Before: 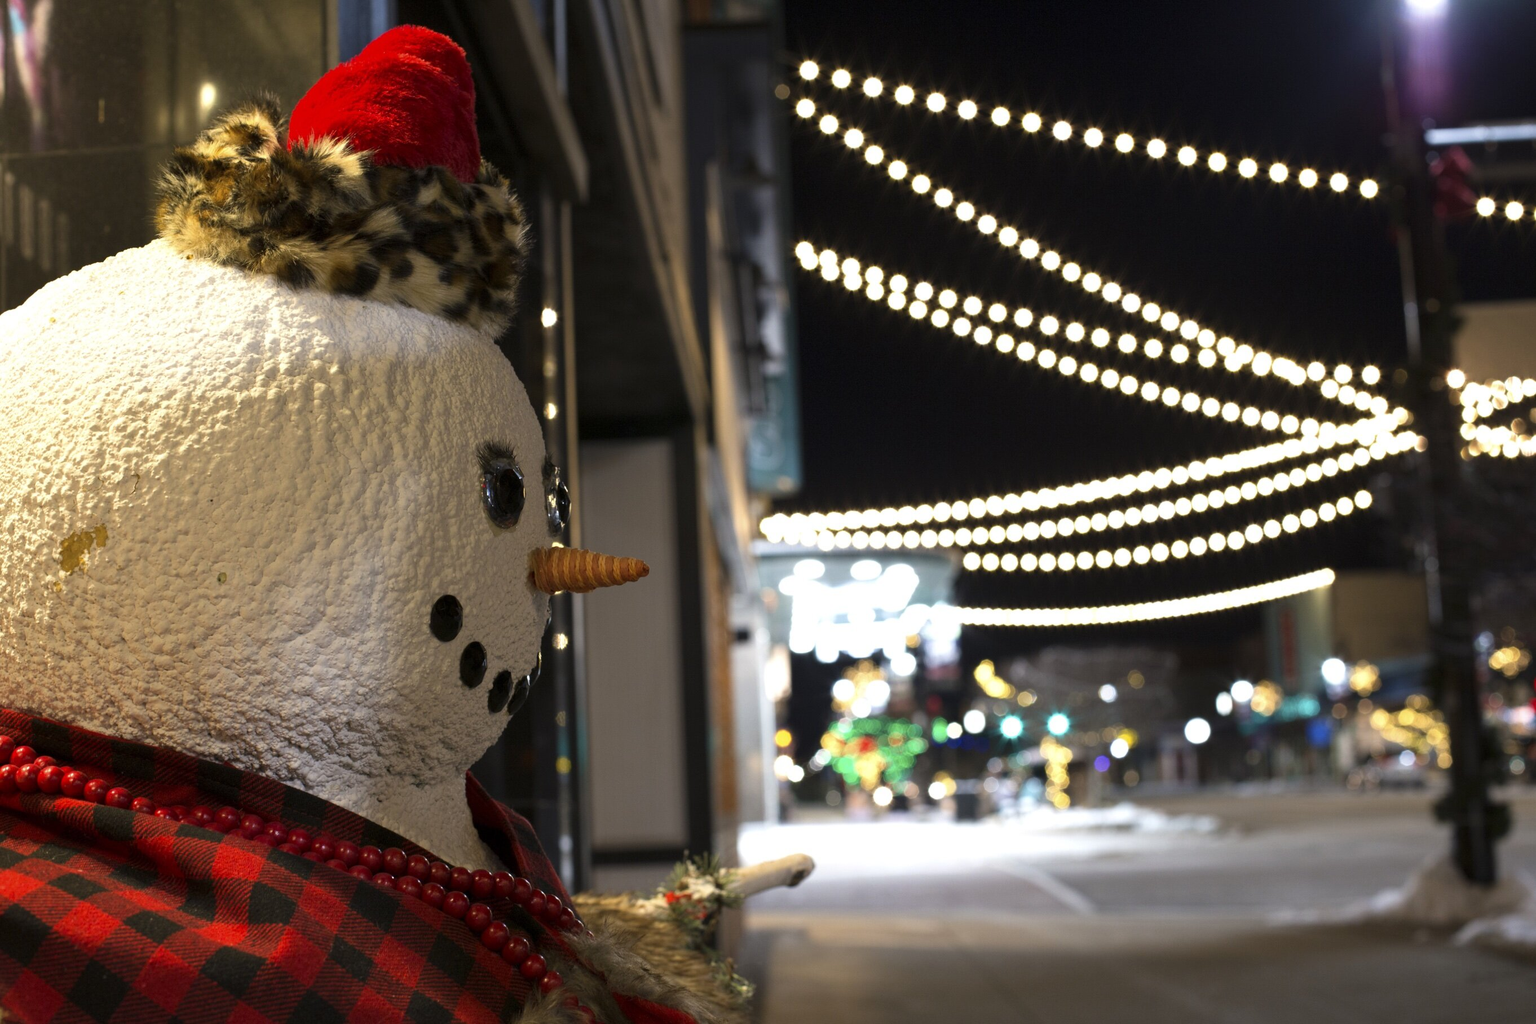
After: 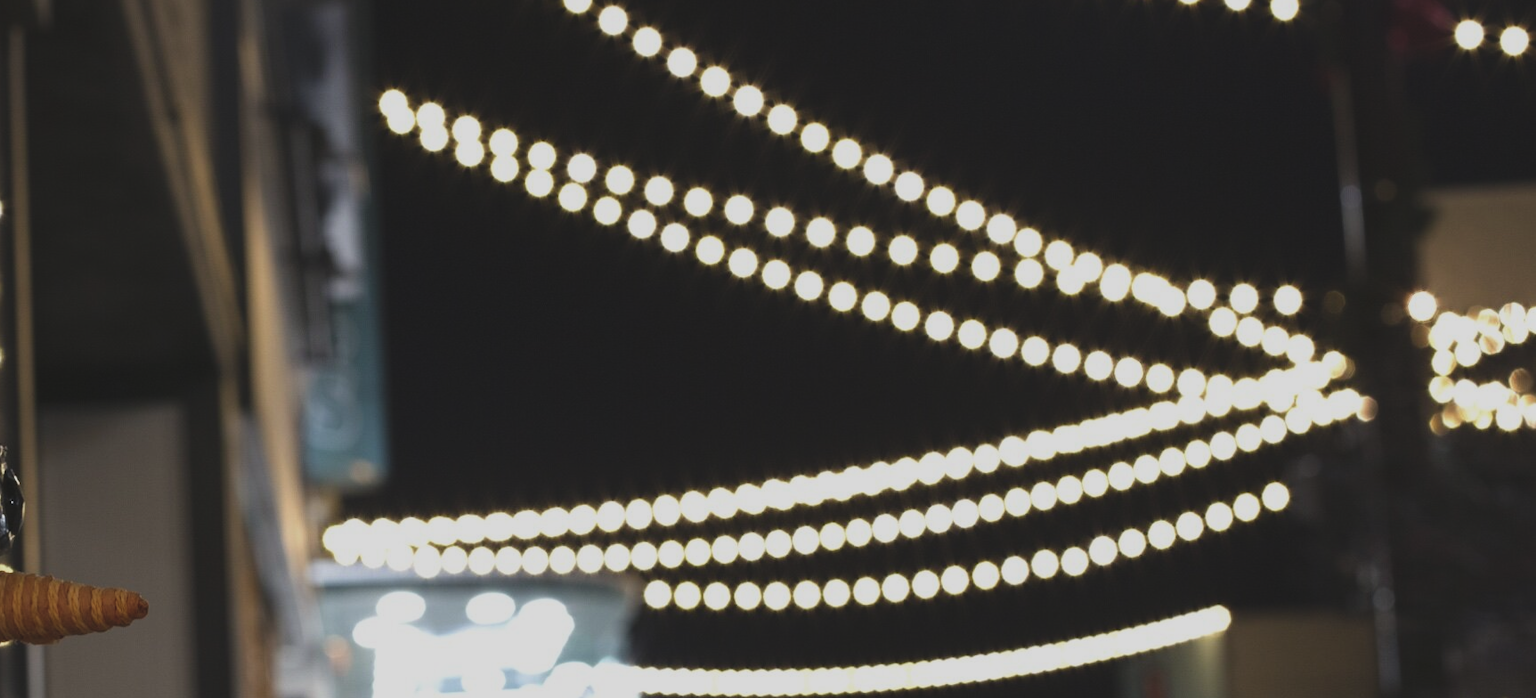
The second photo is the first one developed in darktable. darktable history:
crop: left 36.164%, top 18.099%, right 0.482%, bottom 38.644%
exposure: black level correction -0.015, exposure -0.537 EV, compensate highlight preservation false
